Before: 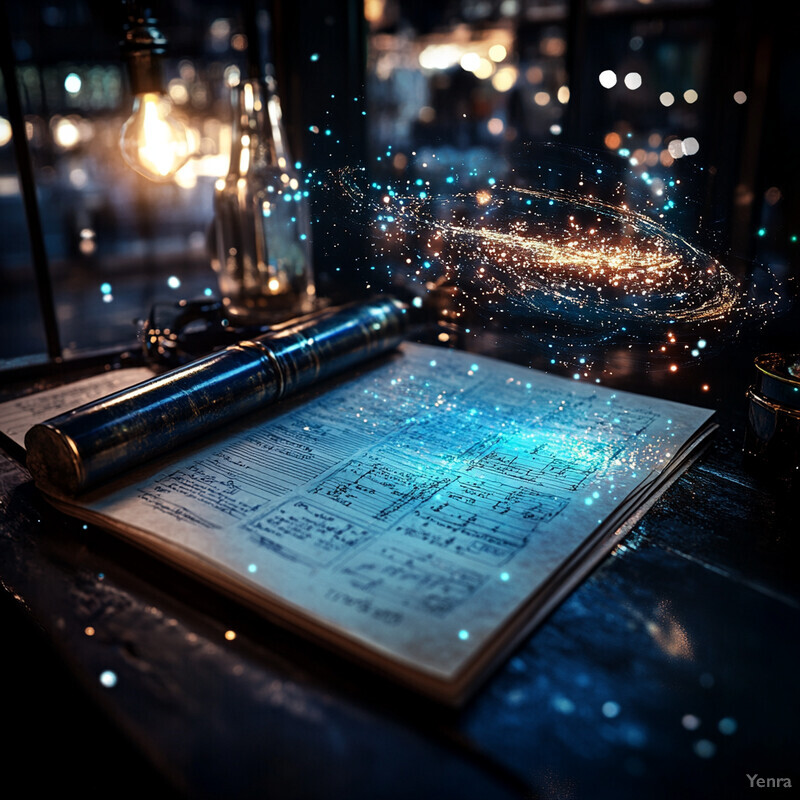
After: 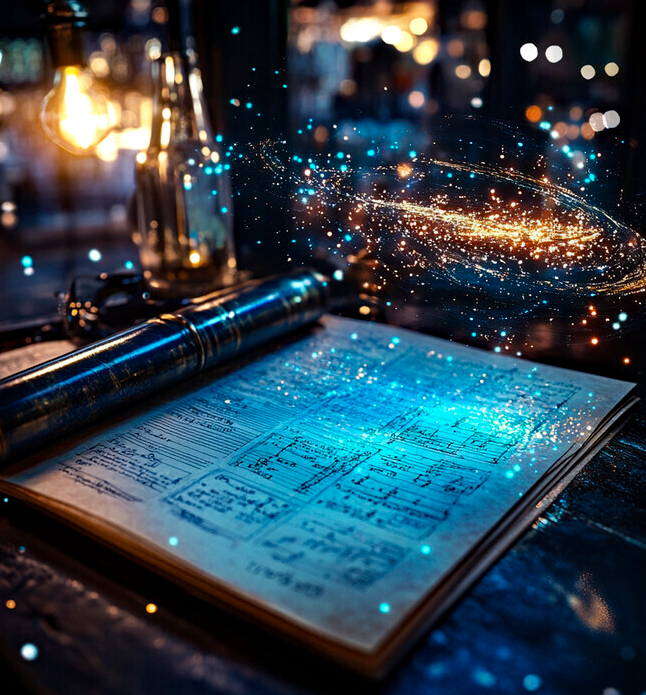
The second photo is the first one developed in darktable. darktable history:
crop: left 9.937%, top 3.499%, right 9.23%, bottom 9.517%
haze removal: compatibility mode true, adaptive false
color balance rgb: shadows lift › hue 86.61°, perceptual saturation grading › global saturation 29.413%, global vibrance 20%
